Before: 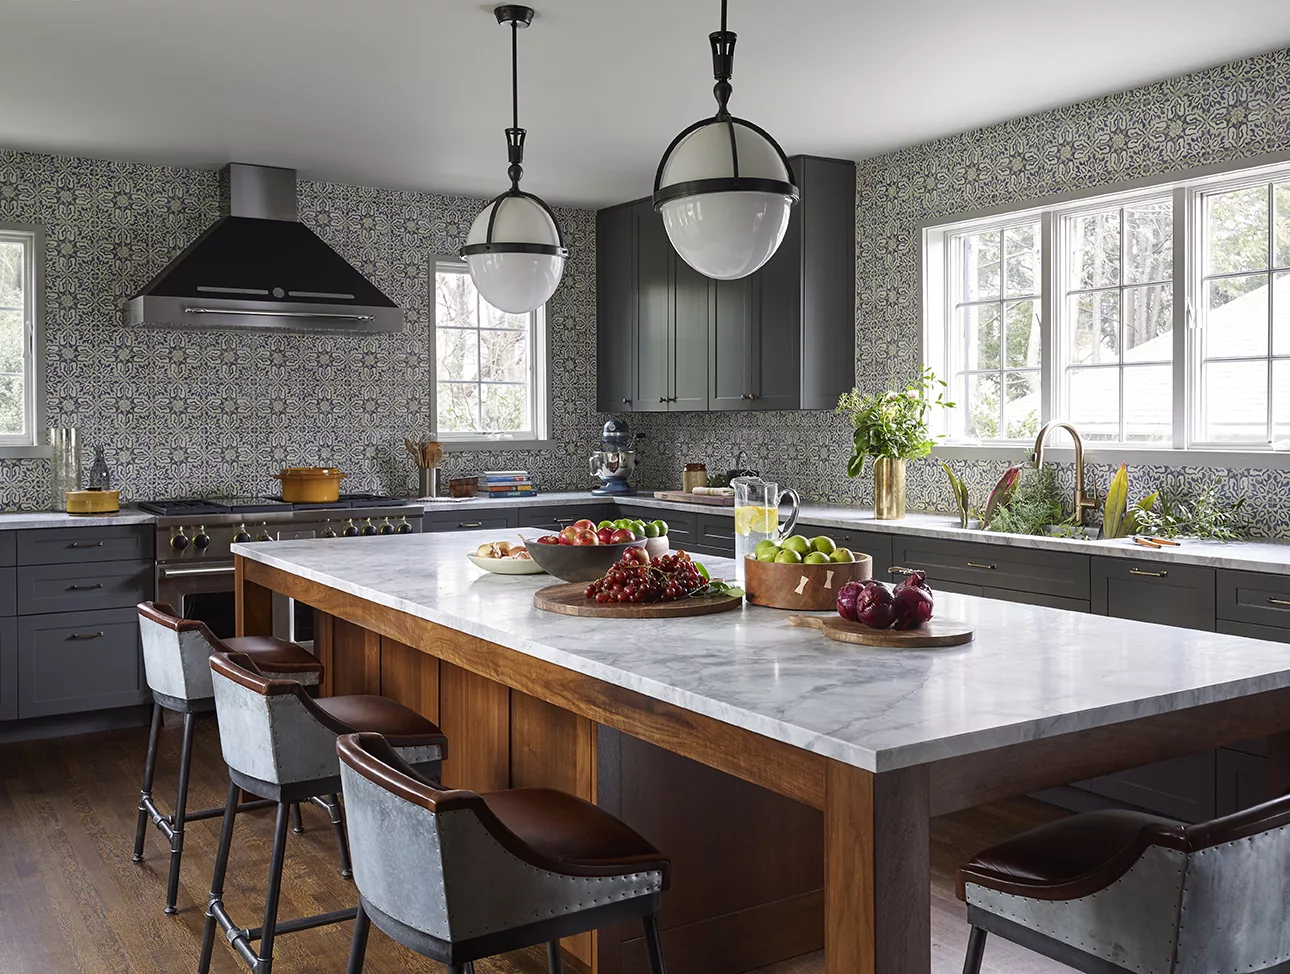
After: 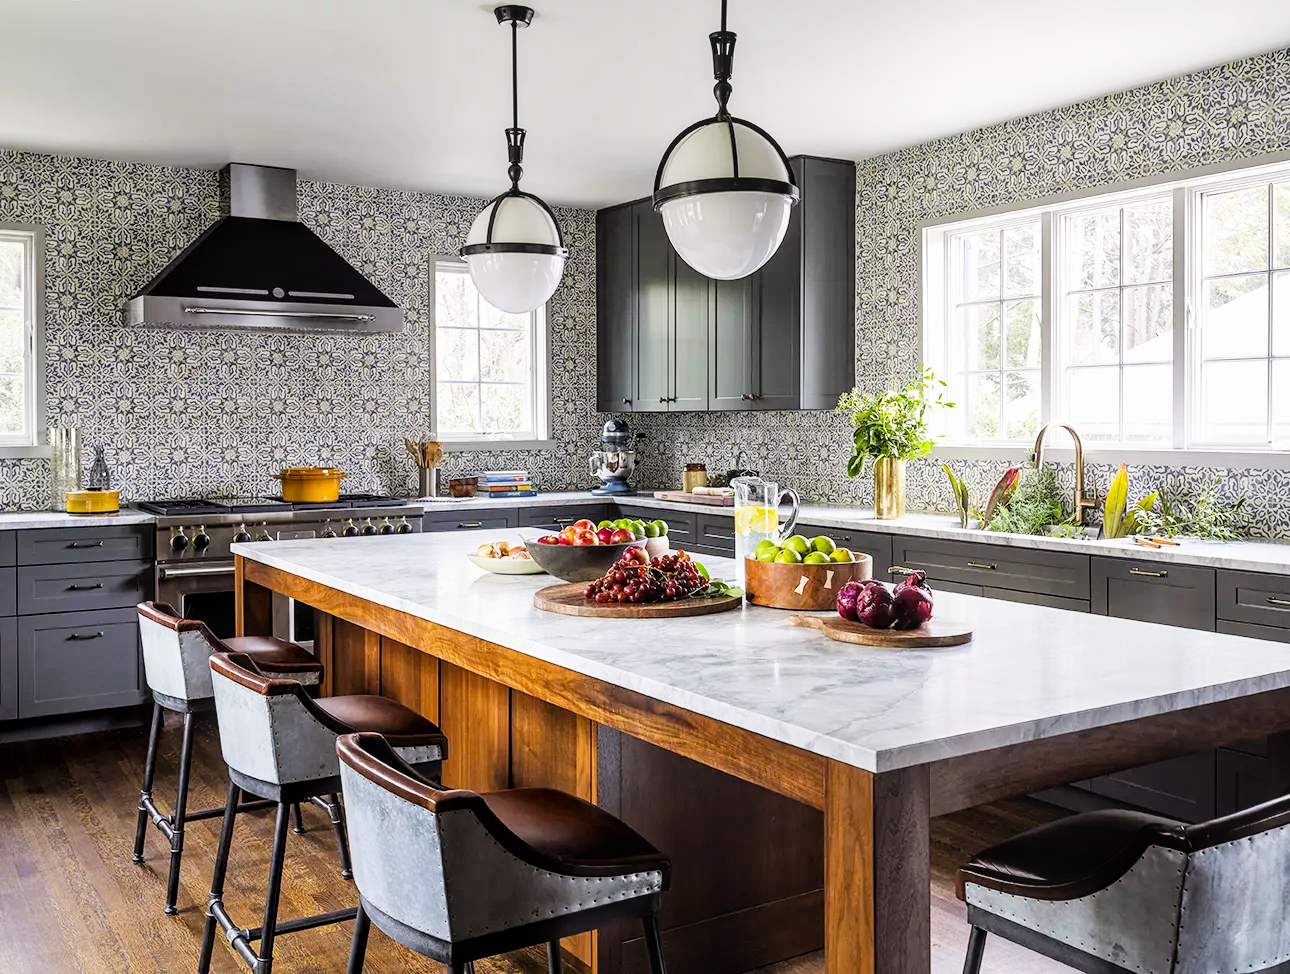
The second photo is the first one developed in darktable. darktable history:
color balance rgb: perceptual saturation grading › global saturation 30%, global vibrance 10%
local contrast: on, module defaults
exposure: black level correction 0, exposure 1.1 EV, compensate exposure bias true, compensate highlight preservation false
filmic rgb: black relative exposure -5 EV, hardness 2.88, contrast 1.3, highlights saturation mix -30%
